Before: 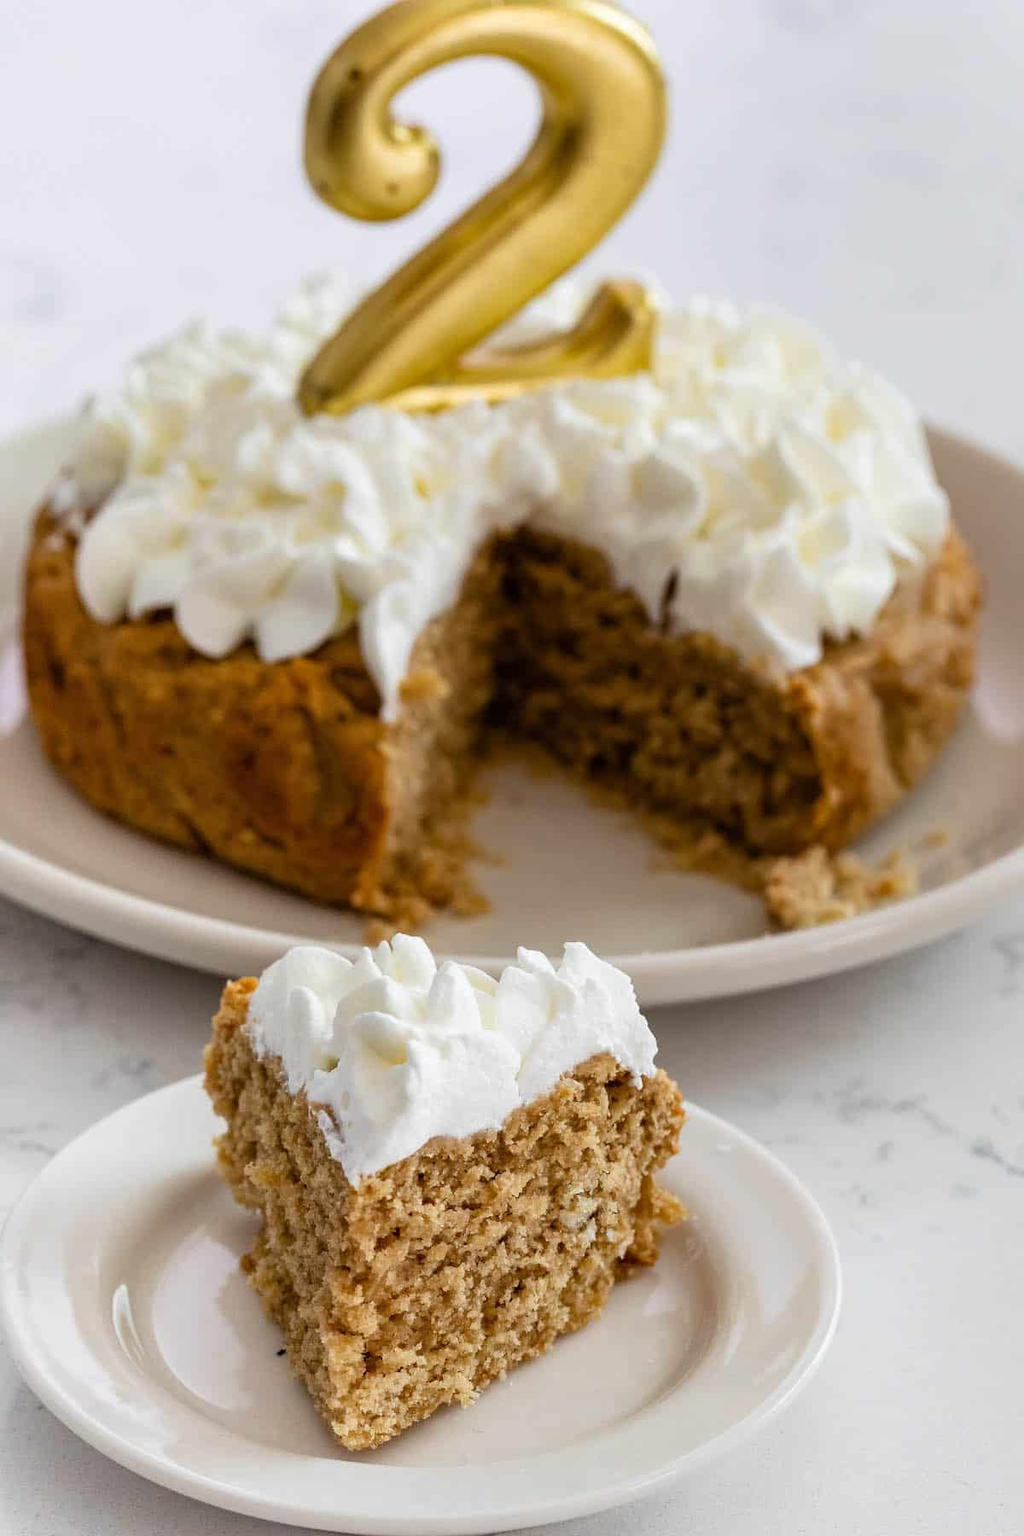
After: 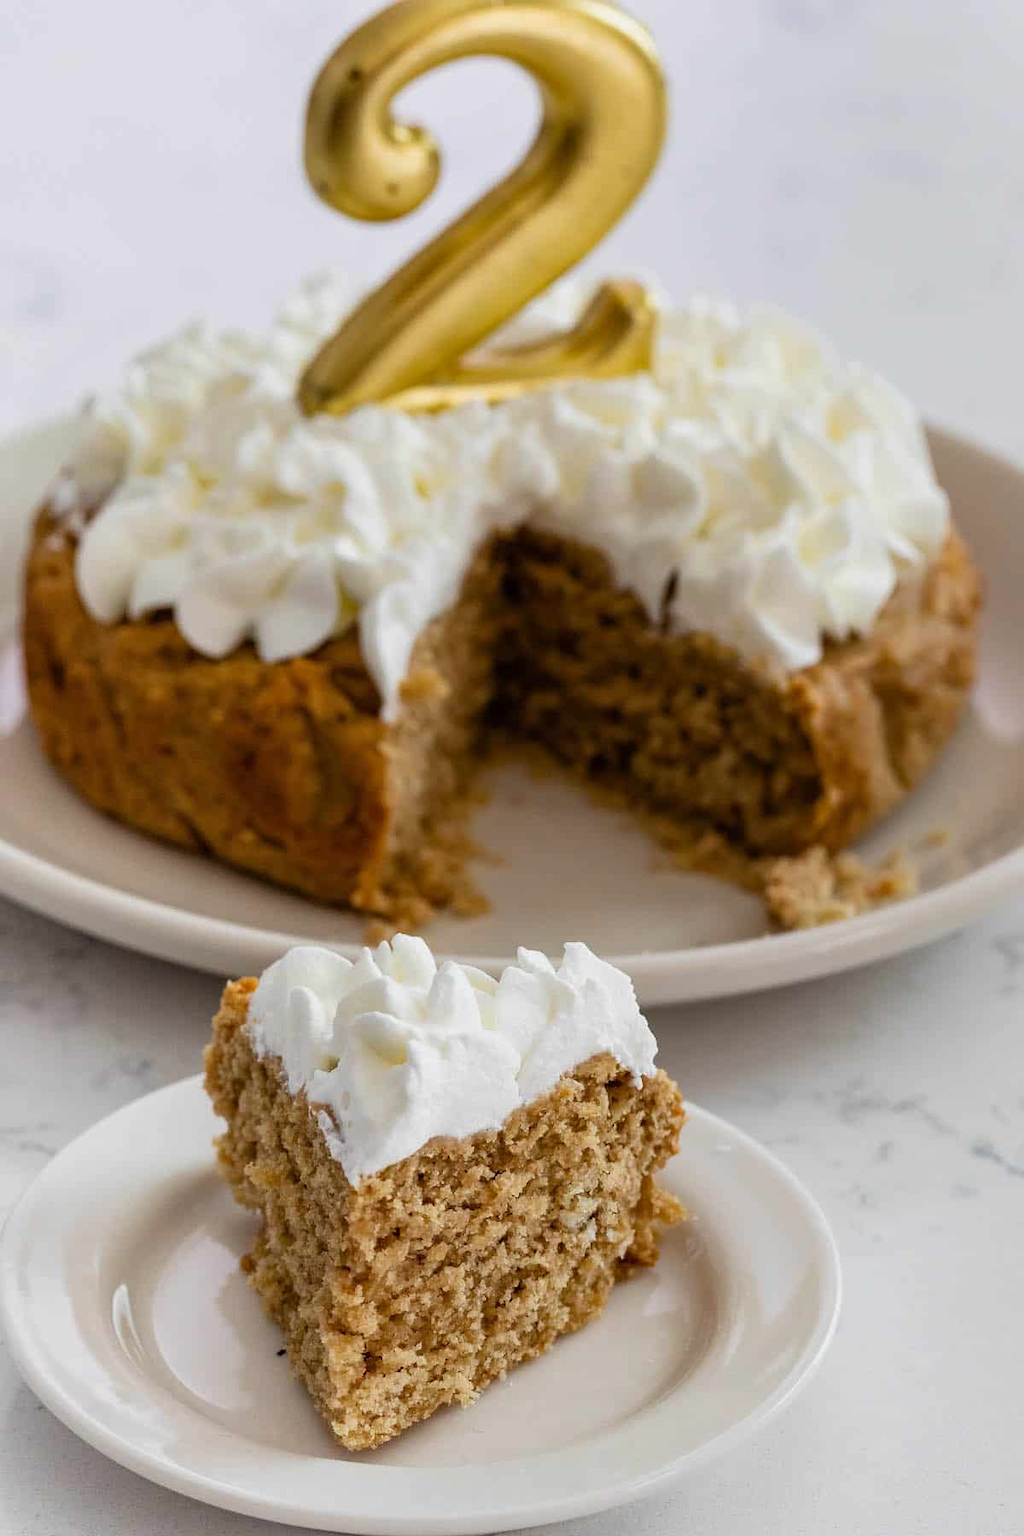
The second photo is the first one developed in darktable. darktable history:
tone equalizer: on, module defaults
exposure: exposure -0.153 EV, compensate highlight preservation false
